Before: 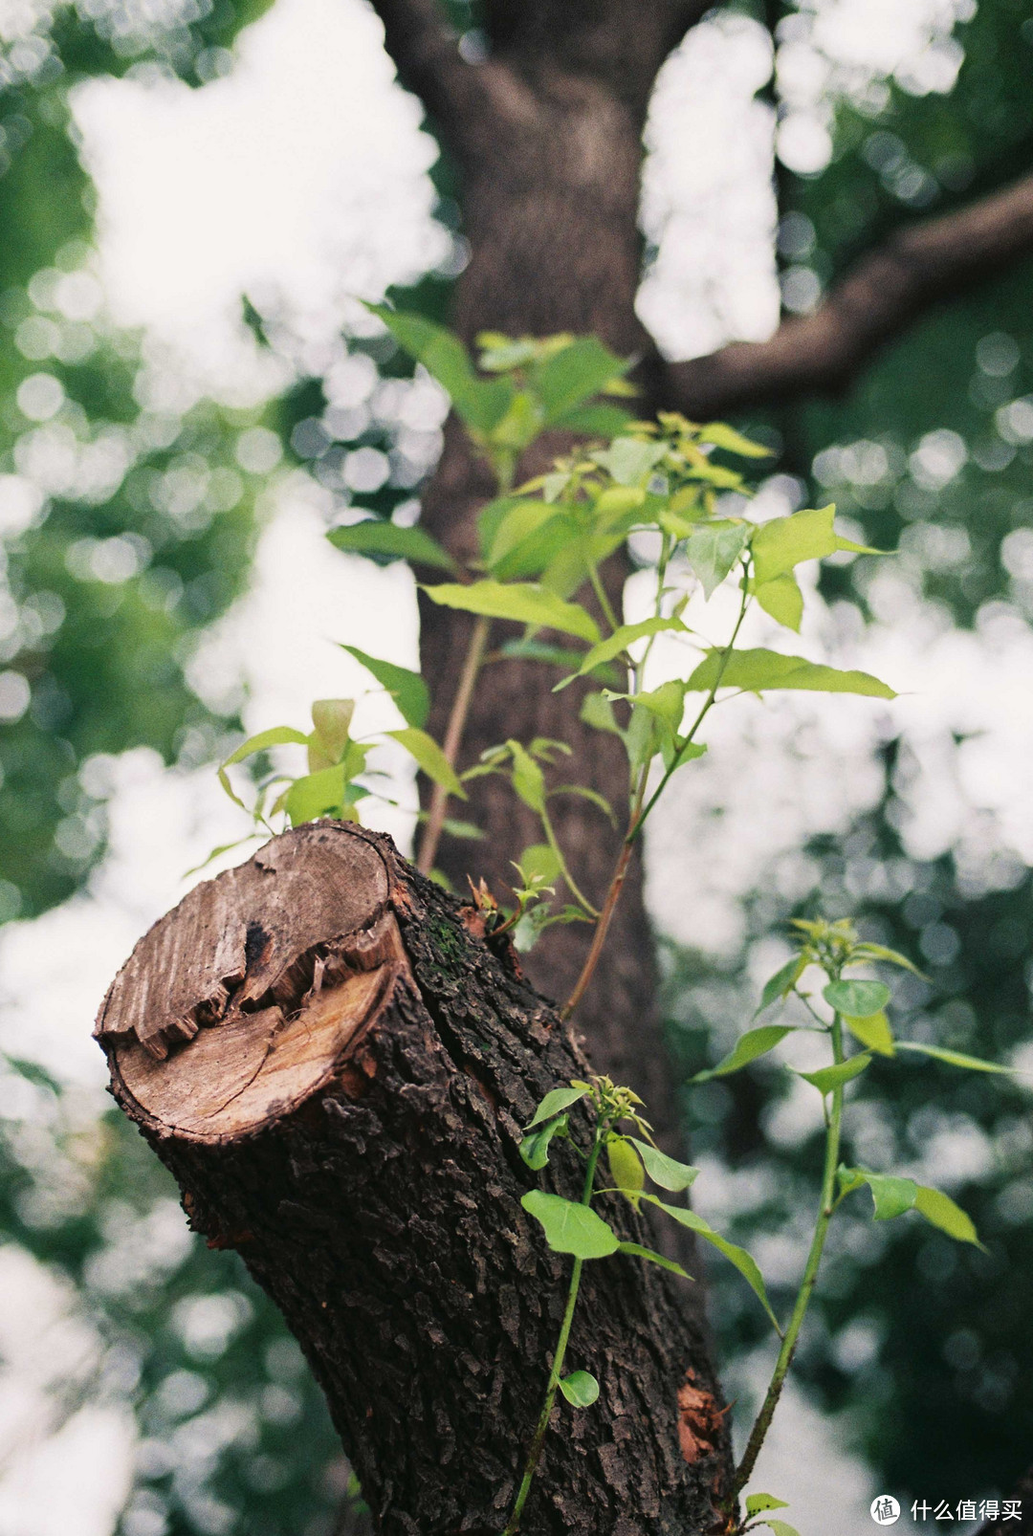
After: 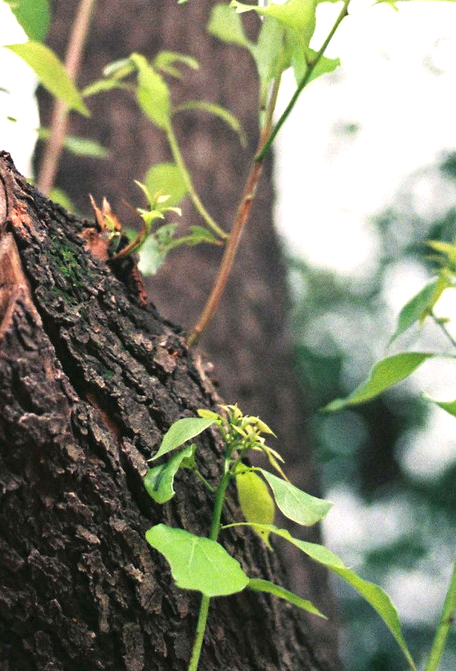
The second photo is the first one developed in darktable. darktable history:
exposure: exposure 0.769 EV, compensate highlight preservation false
crop: left 36.977%, top 44.832%, right 20.72%, bottom 13.384%
